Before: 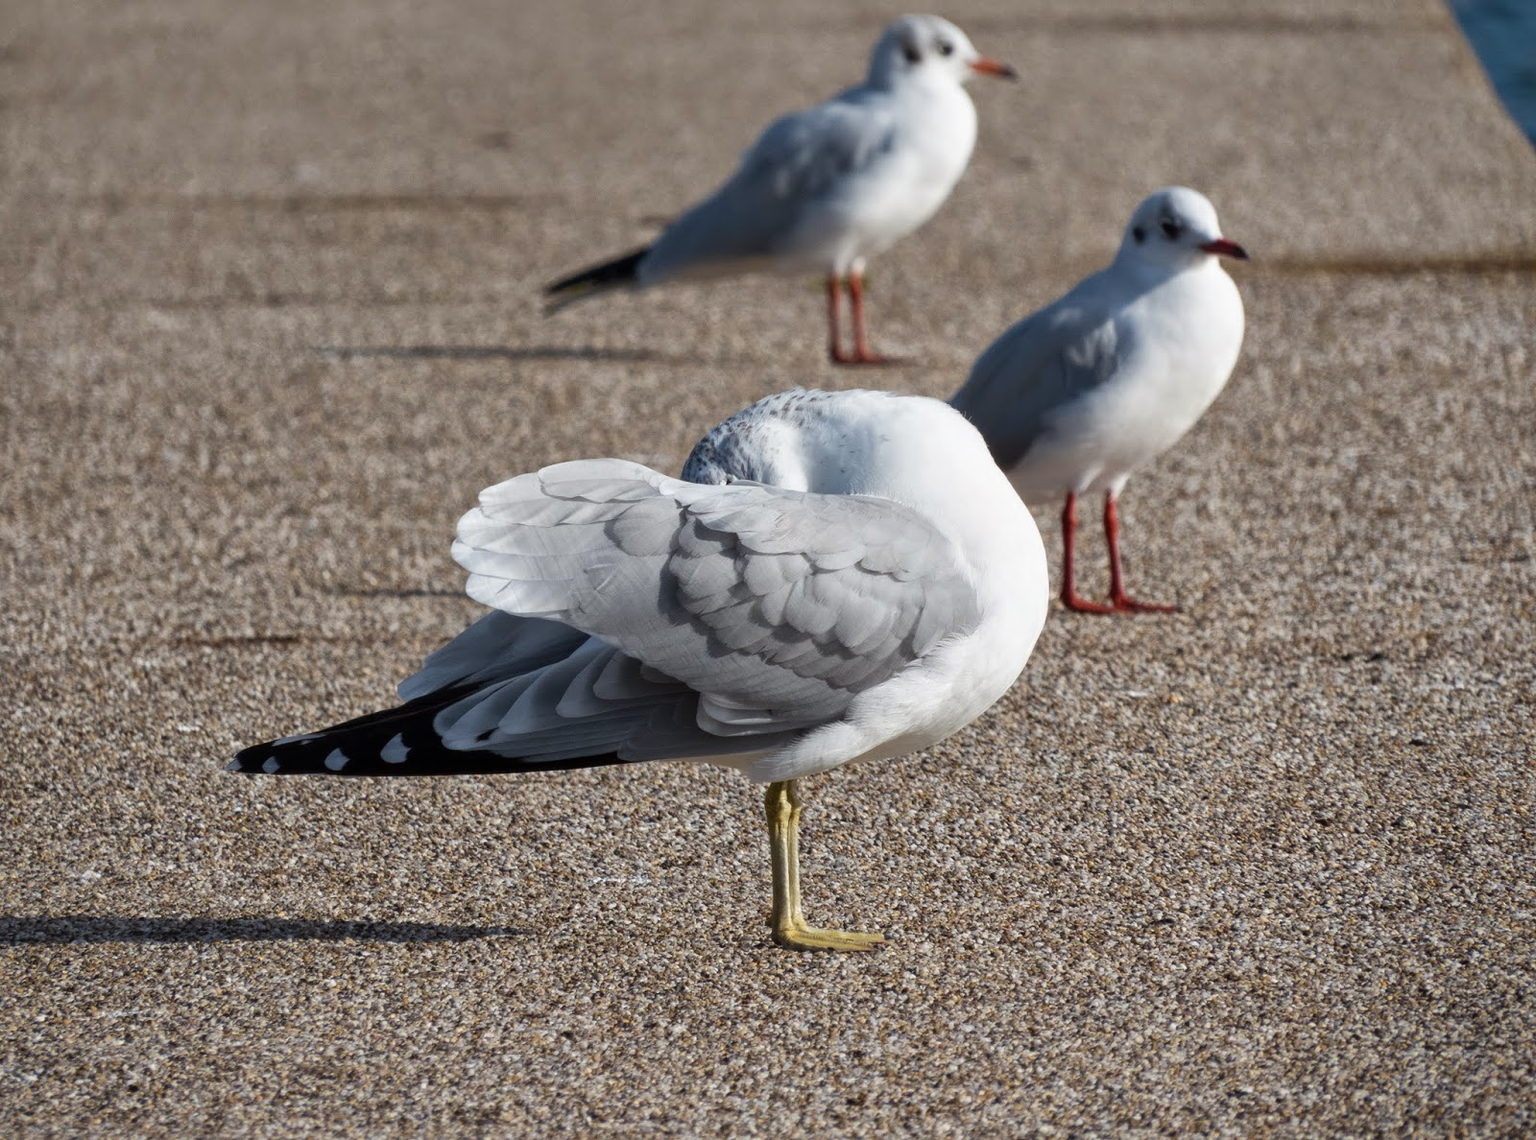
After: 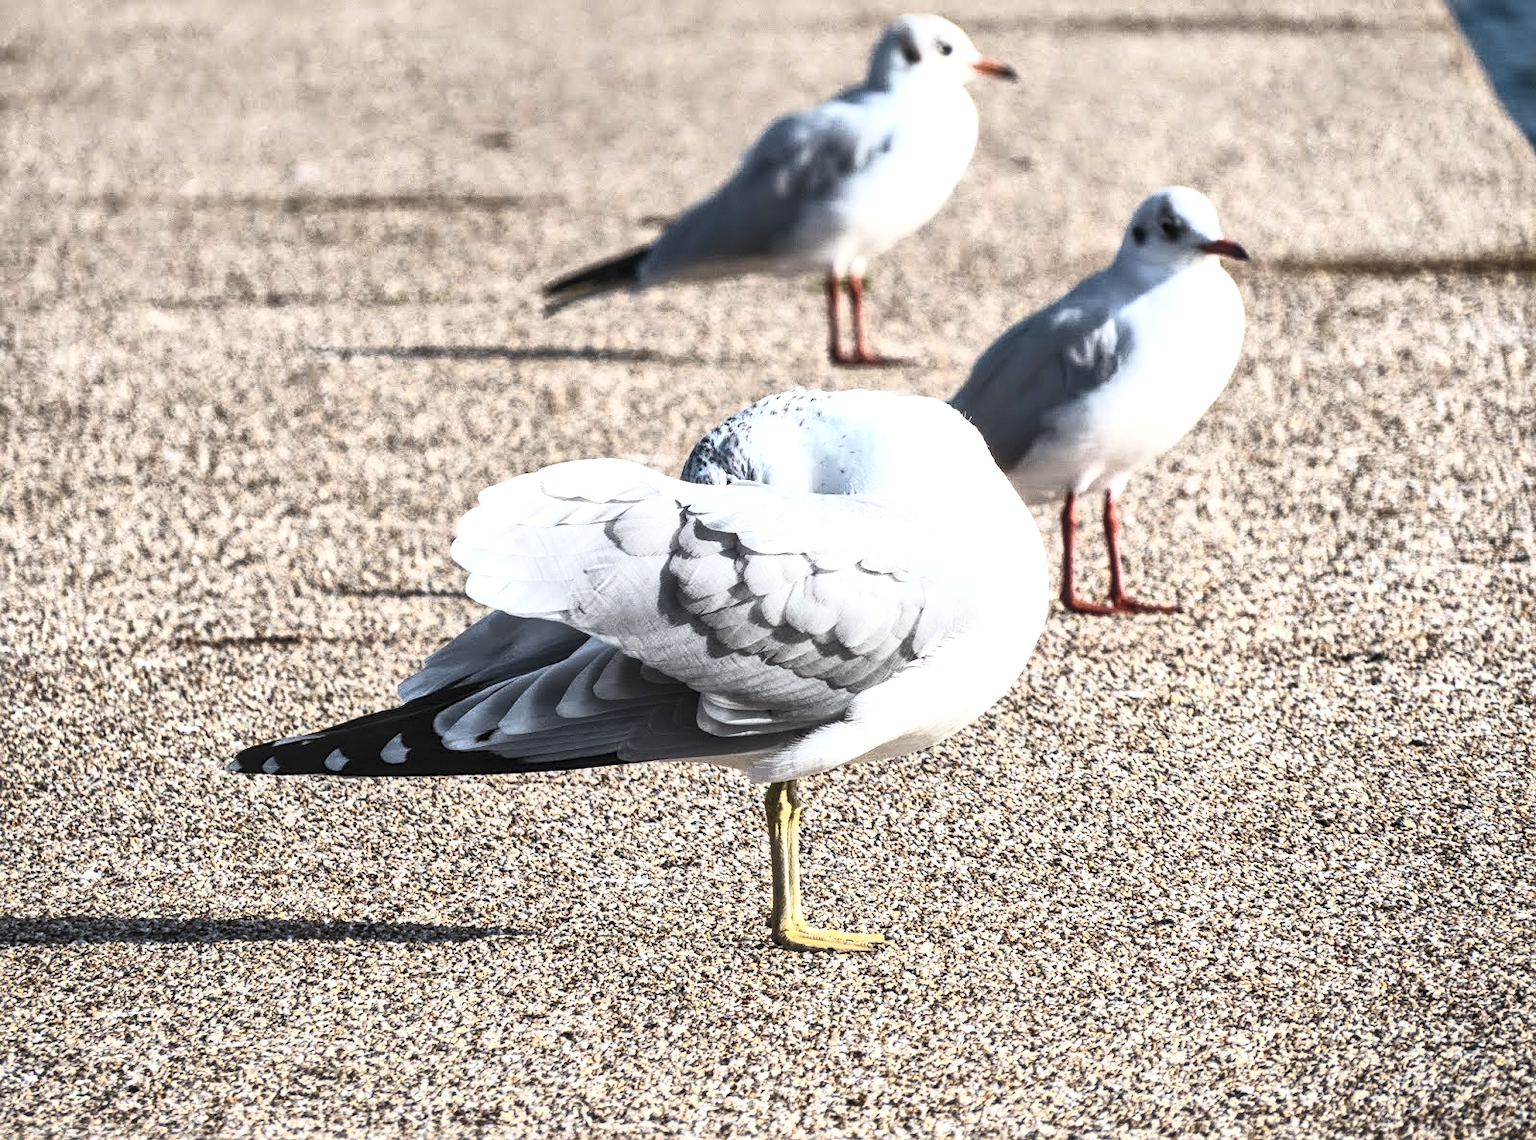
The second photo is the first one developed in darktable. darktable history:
tone equalizer: -8 EV -1.04 EV, -7 EV -0.974 EV, -6 EV -0.859 EV, -5 EV -0.546 EV, -3 EV 0.545 EV, -2 EV 0.877 EV, -1 EV 1 EV, +0 EV 1.06 EV, edges refinement/feathering 500, mask exposure compensation -1.57 EV, preserve details no
contrast brightness saturation: contrast 0.371, brightness 0.535
sharpen: amount 0.207
exposure: exposure -0.065 EV, compensate highlight preservation false
local contrast: on, module defaults
